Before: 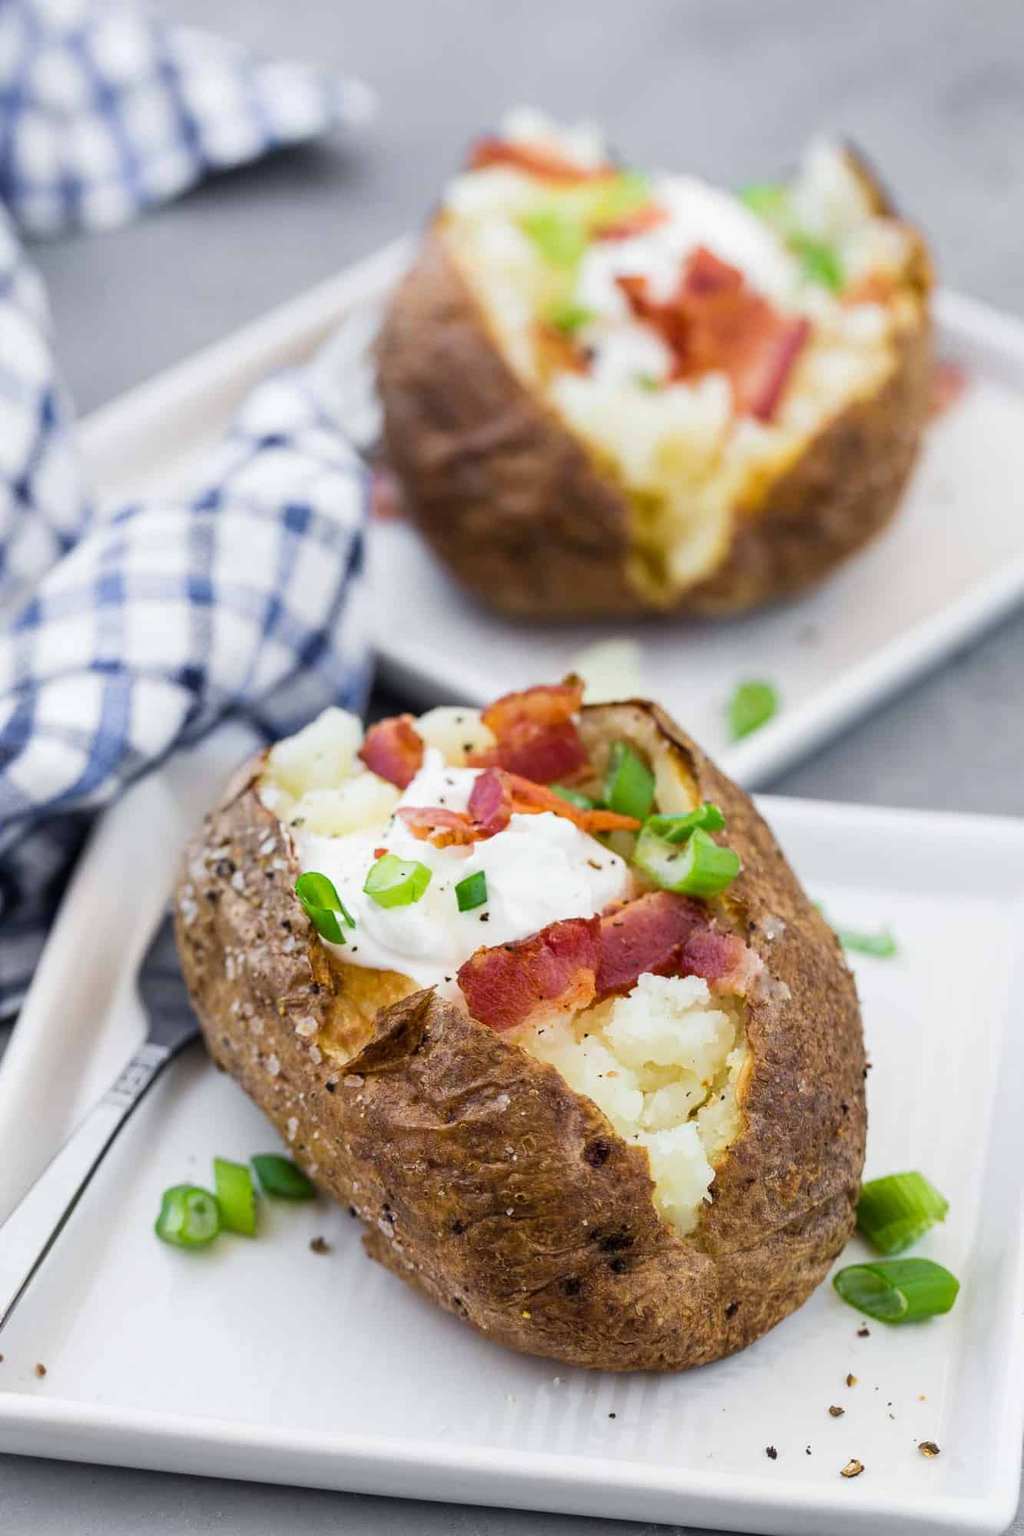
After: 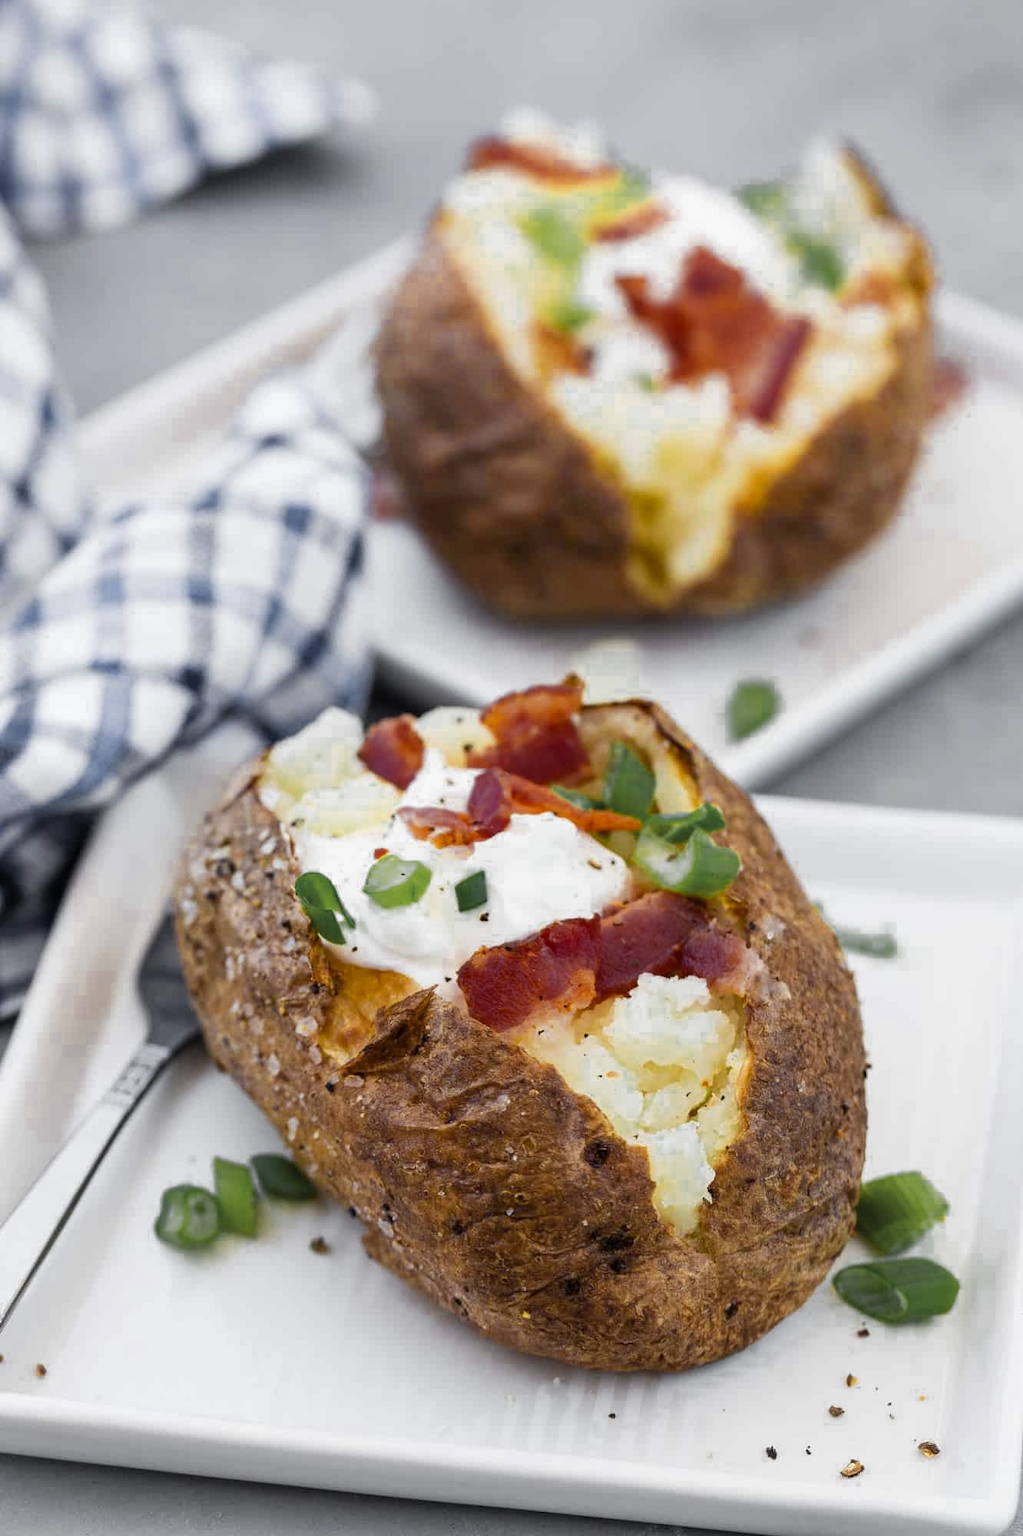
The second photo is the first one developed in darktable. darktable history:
color zones: curves: ch0 [(0.035, 0.242) (0.25, 0.5) (0.384, 0.214) (0.488, 0.255) (0.75, 0.5)]; ch1 [(0.063, 0.379) (0.25, 0.5) (0.354, 0.201) (0.489, 0.085) (0.729, 0.271)]; ch2 [(0.25, 0.5) (0.38, 0.517) (0.442, 0.51) (0.735, 0.456)]
